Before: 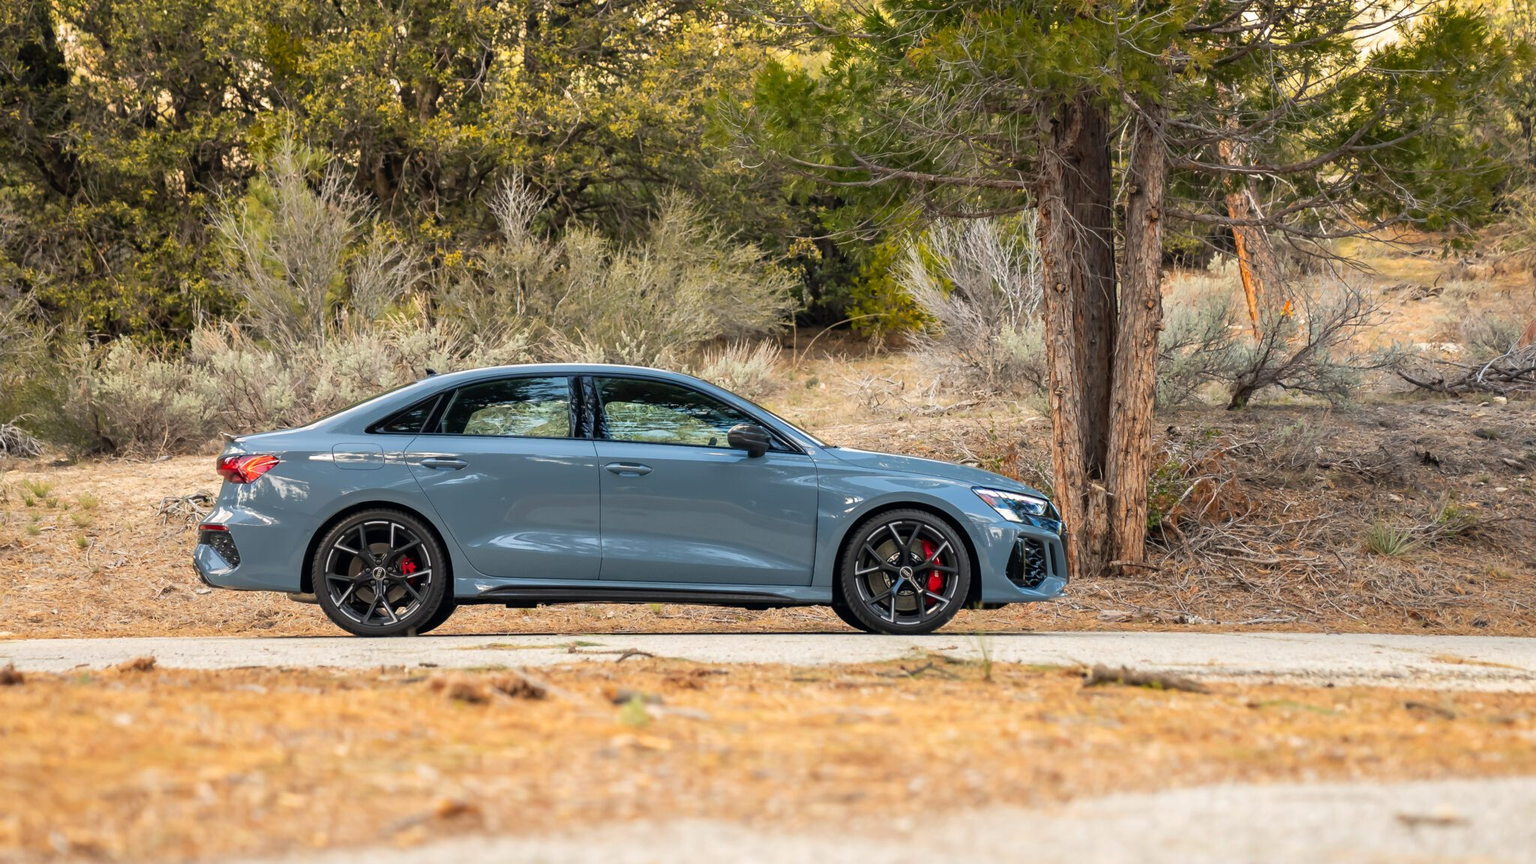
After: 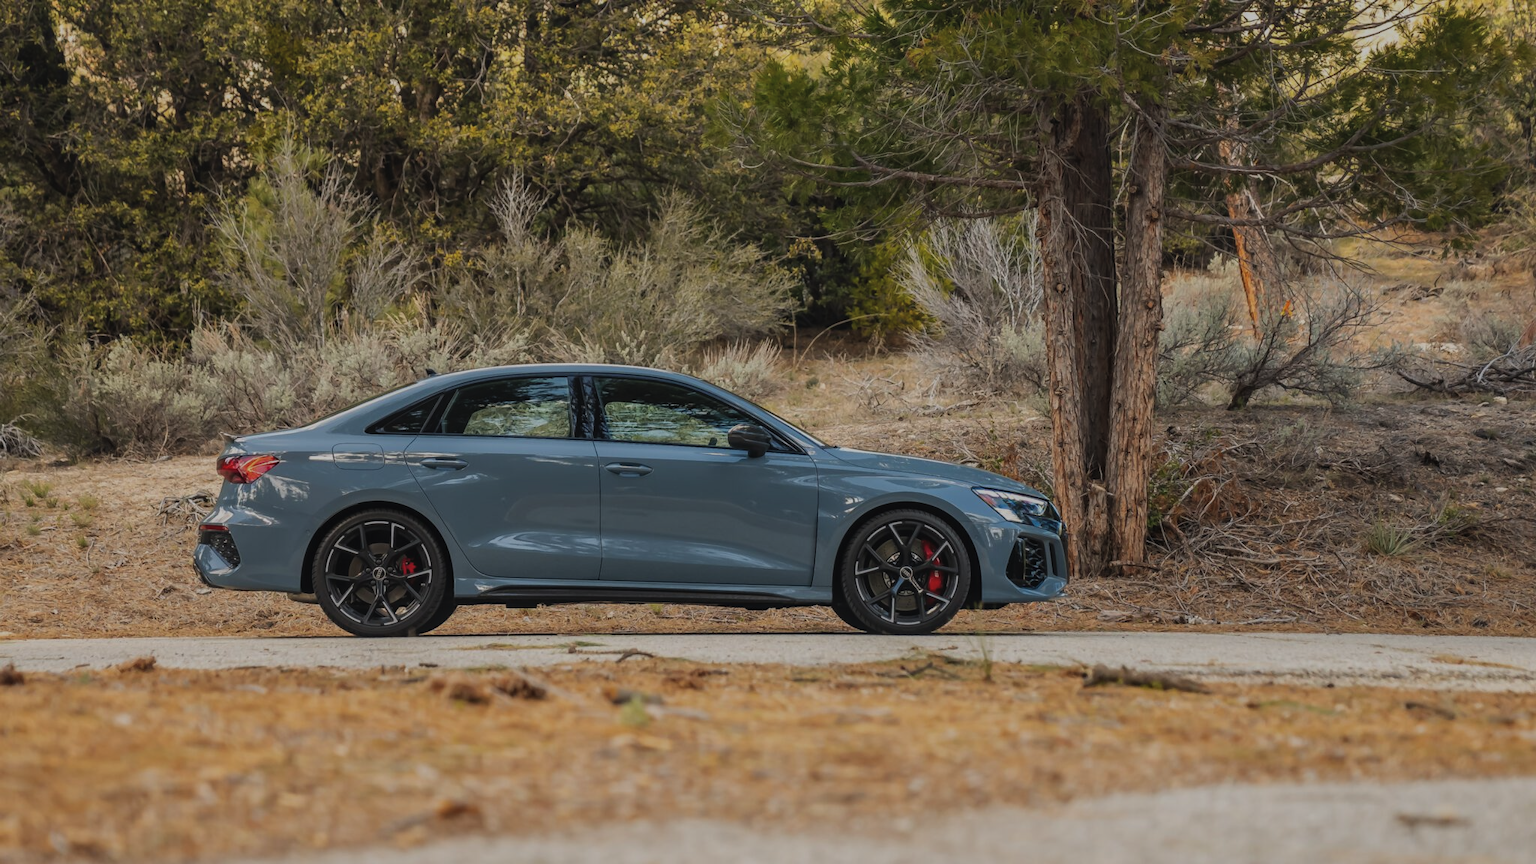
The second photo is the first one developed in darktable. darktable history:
exposure: black level correction -0.017, exposure -1.105 EV, compensate exposure bias true, compensate highlight preservation false
local contrast: on, module defaults
